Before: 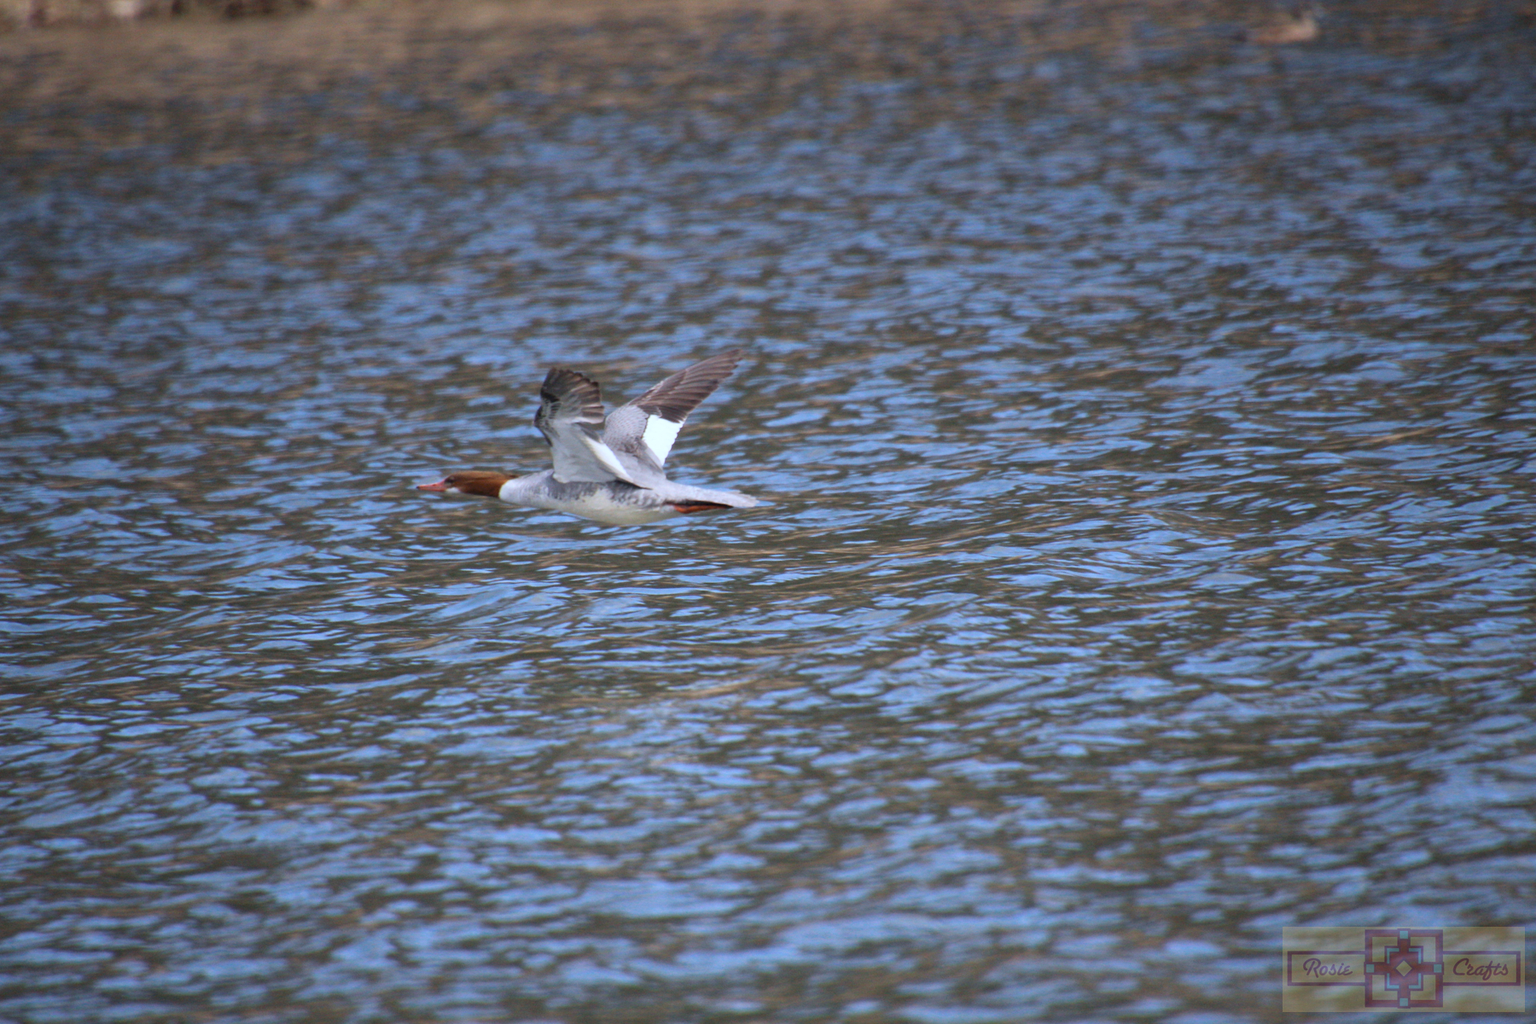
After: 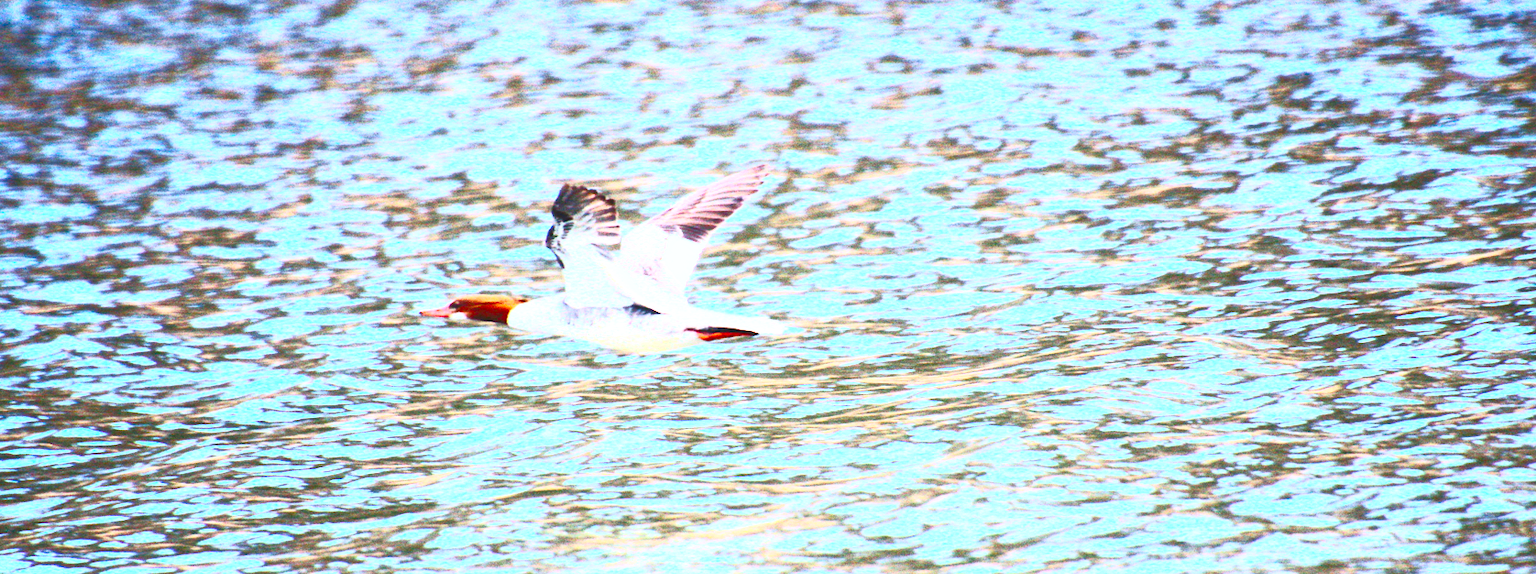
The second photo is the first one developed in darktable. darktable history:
crop: left 1.744%, top 19.225%, right 5.069%, bottom 28.357%
local contrast: highlights 100%, shadows 100%, detail 120%, midtone range 0.2
base curve: curves: ch0 [(0, 0) (0.028, 0.03) (0.121, 0.232) (0.46, 0.748) (0.859, 0.968) (1, 1)], preserve colors none
contrast brightness saturation: contrast 1, brightness 1, saturation 1
